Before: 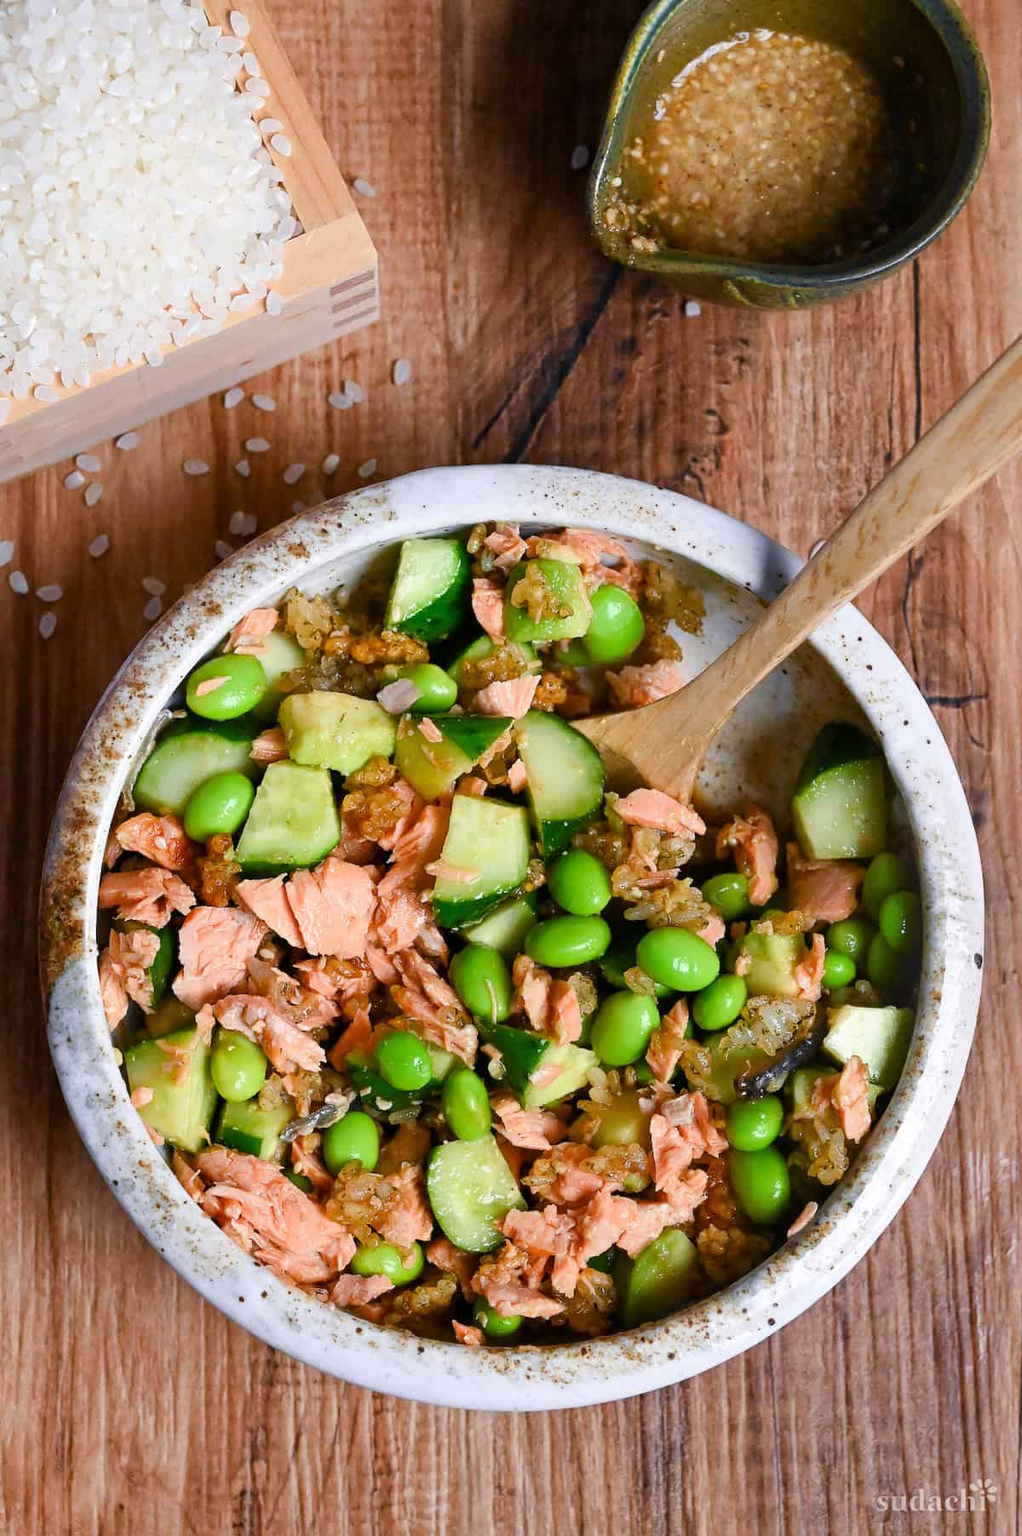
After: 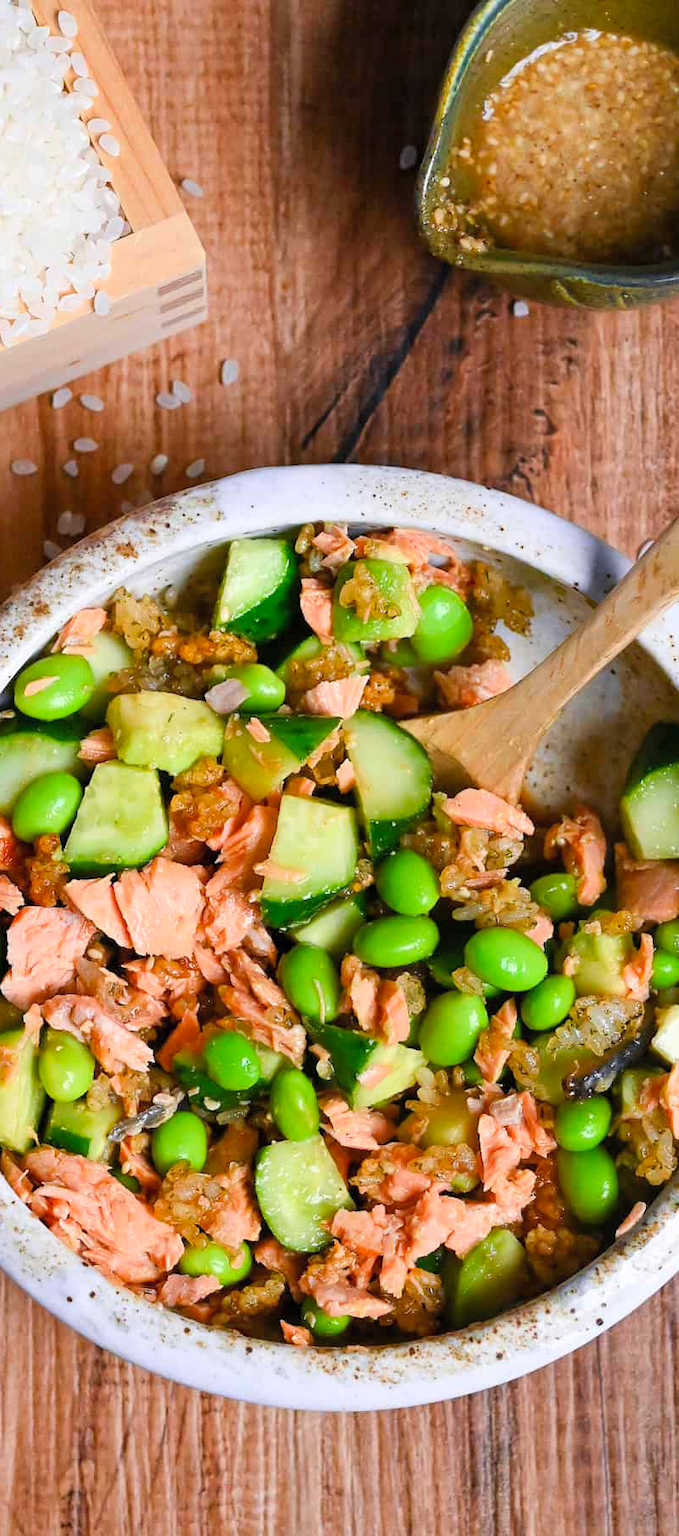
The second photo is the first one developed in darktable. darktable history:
crop: left 16.899%, right 16.556%
contrast brightness saturation: contrast 0.07, brightness 0.08, saturation 0.18
